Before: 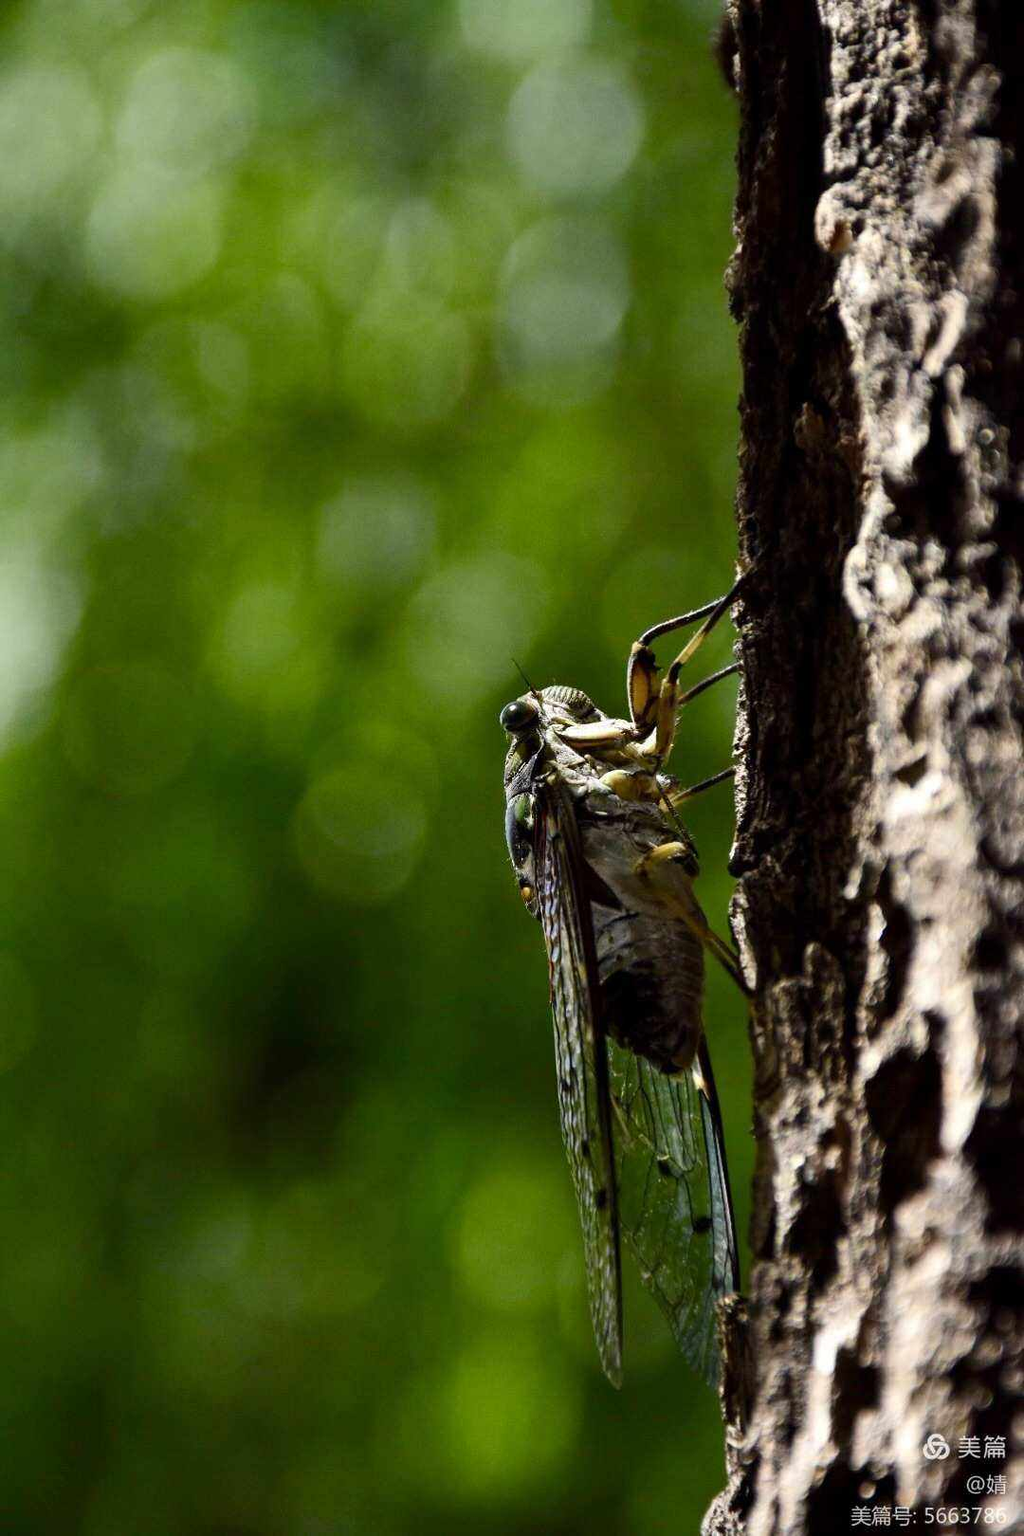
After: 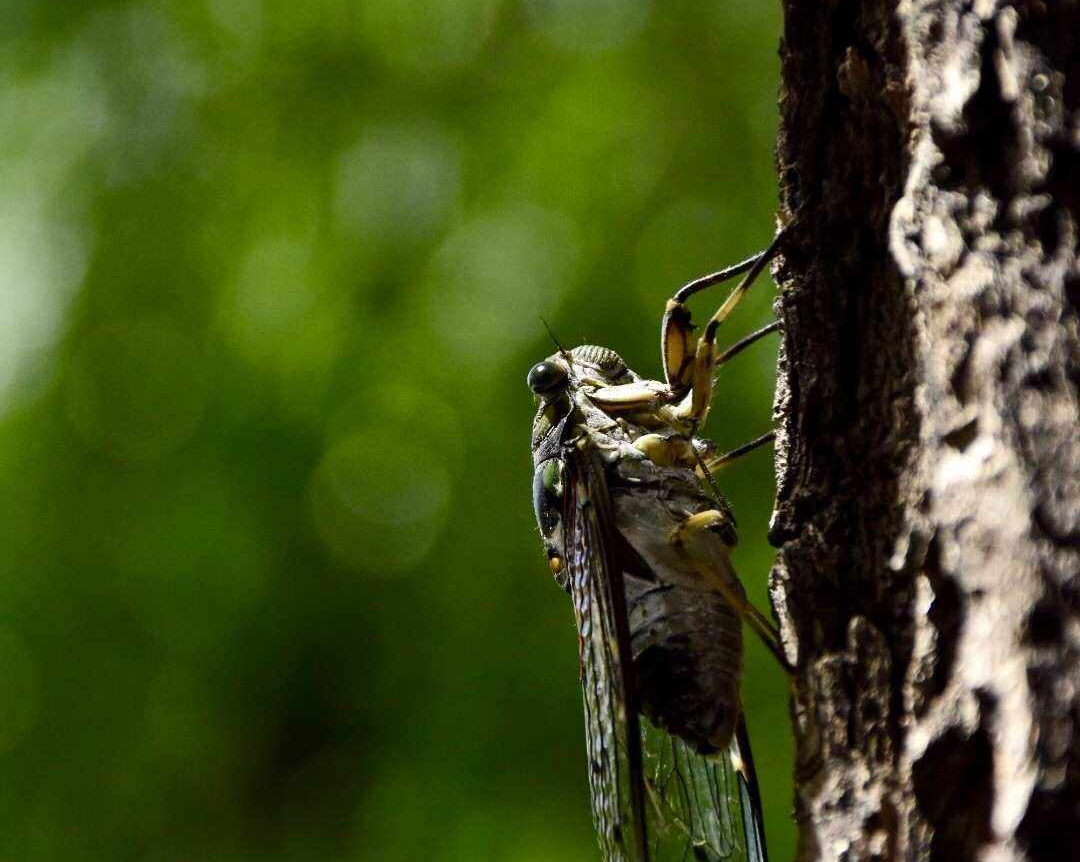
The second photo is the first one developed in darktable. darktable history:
crop and rotate: top 23.341%, bottom 23.427%
